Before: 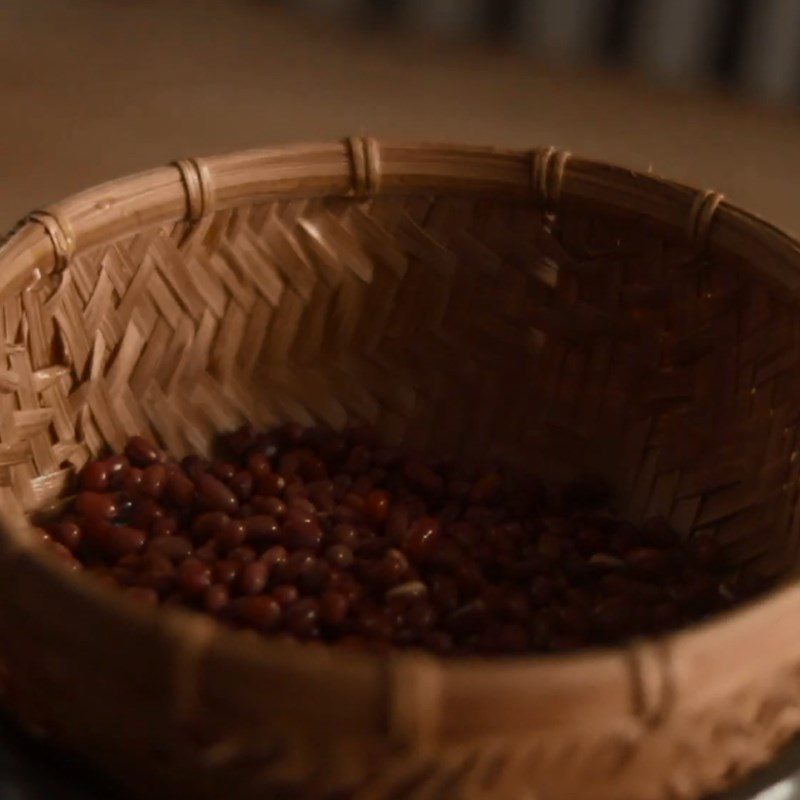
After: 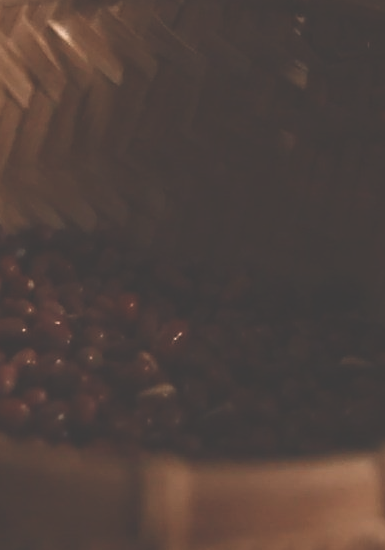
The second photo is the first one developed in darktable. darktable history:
sharpen: on, module defaults
crop: left 31.35%, top 24.77%, right 20.428%, bottom 6.471%
exposure: black level correction -0.043, exposure 0.062 EV, compensate highlight preservation false
